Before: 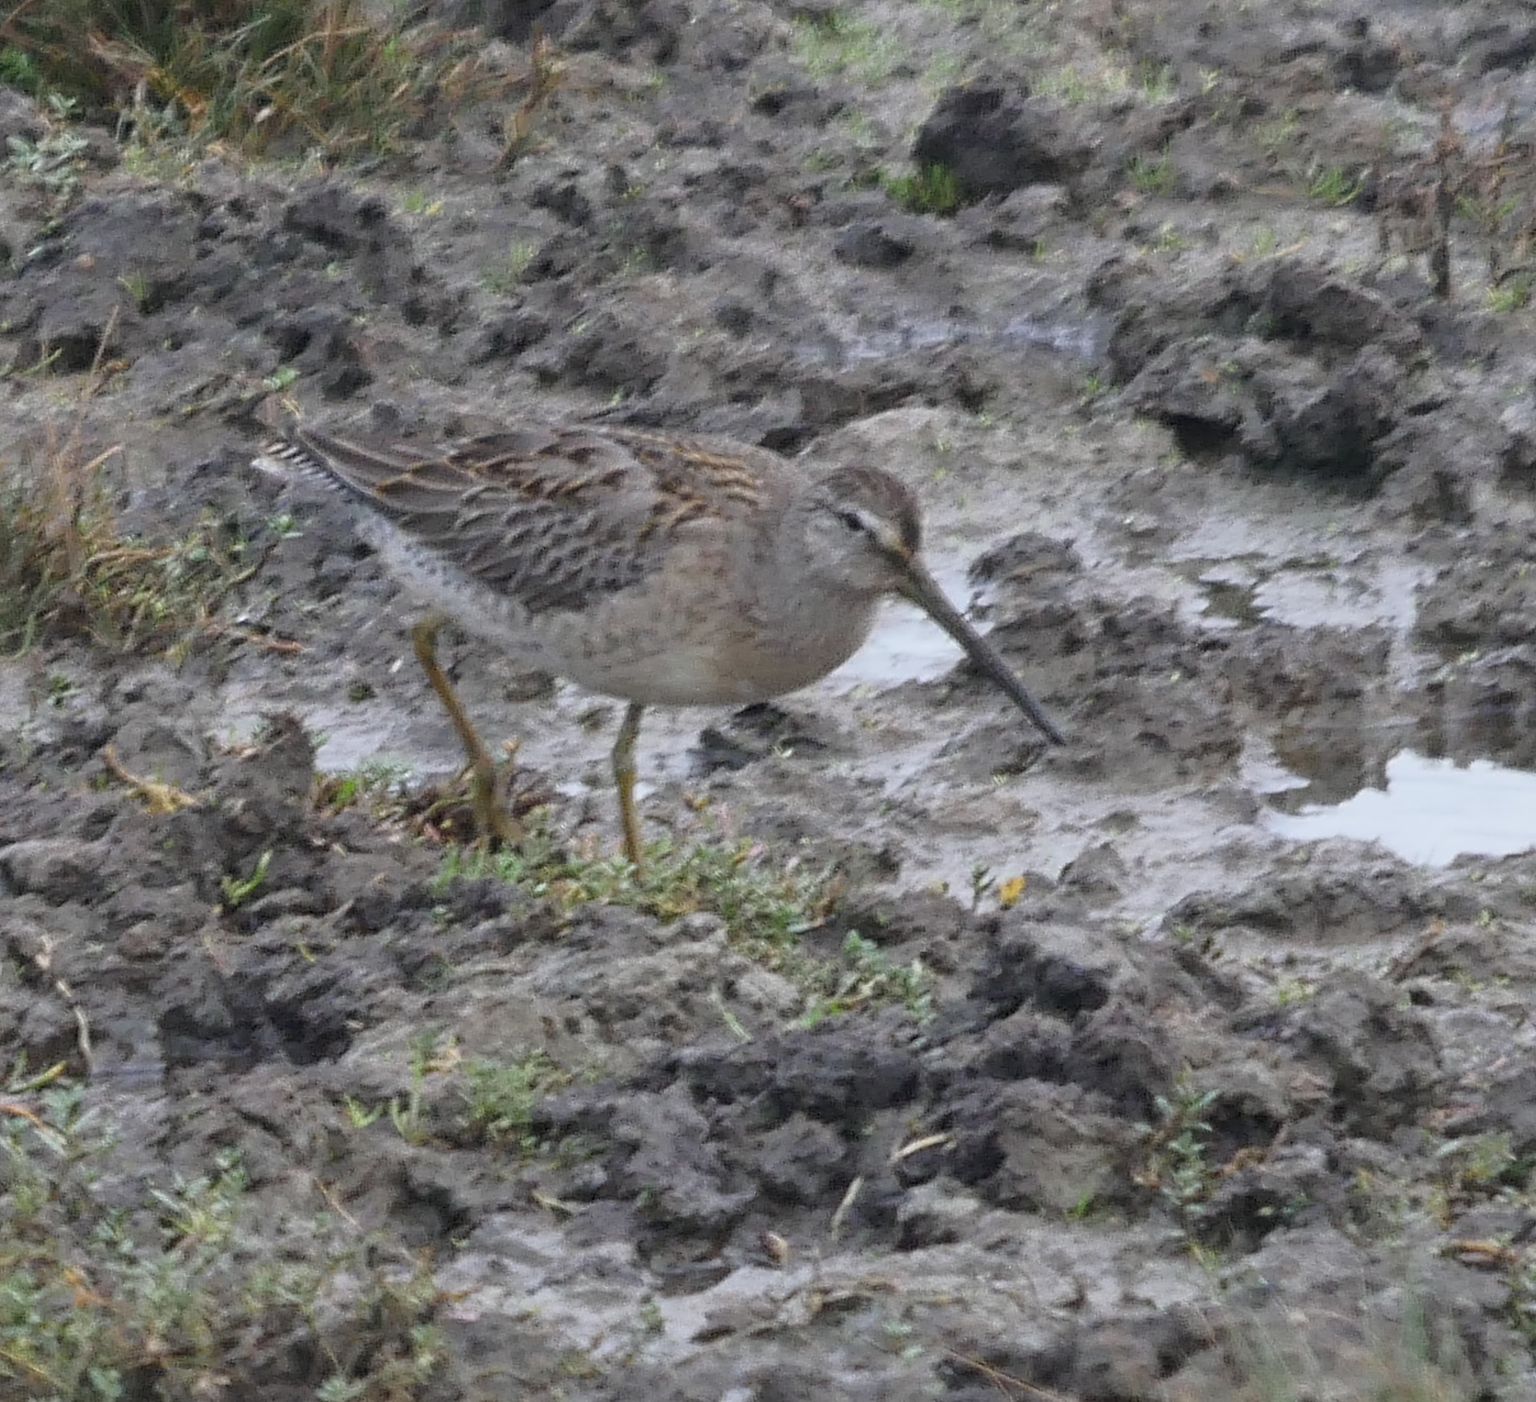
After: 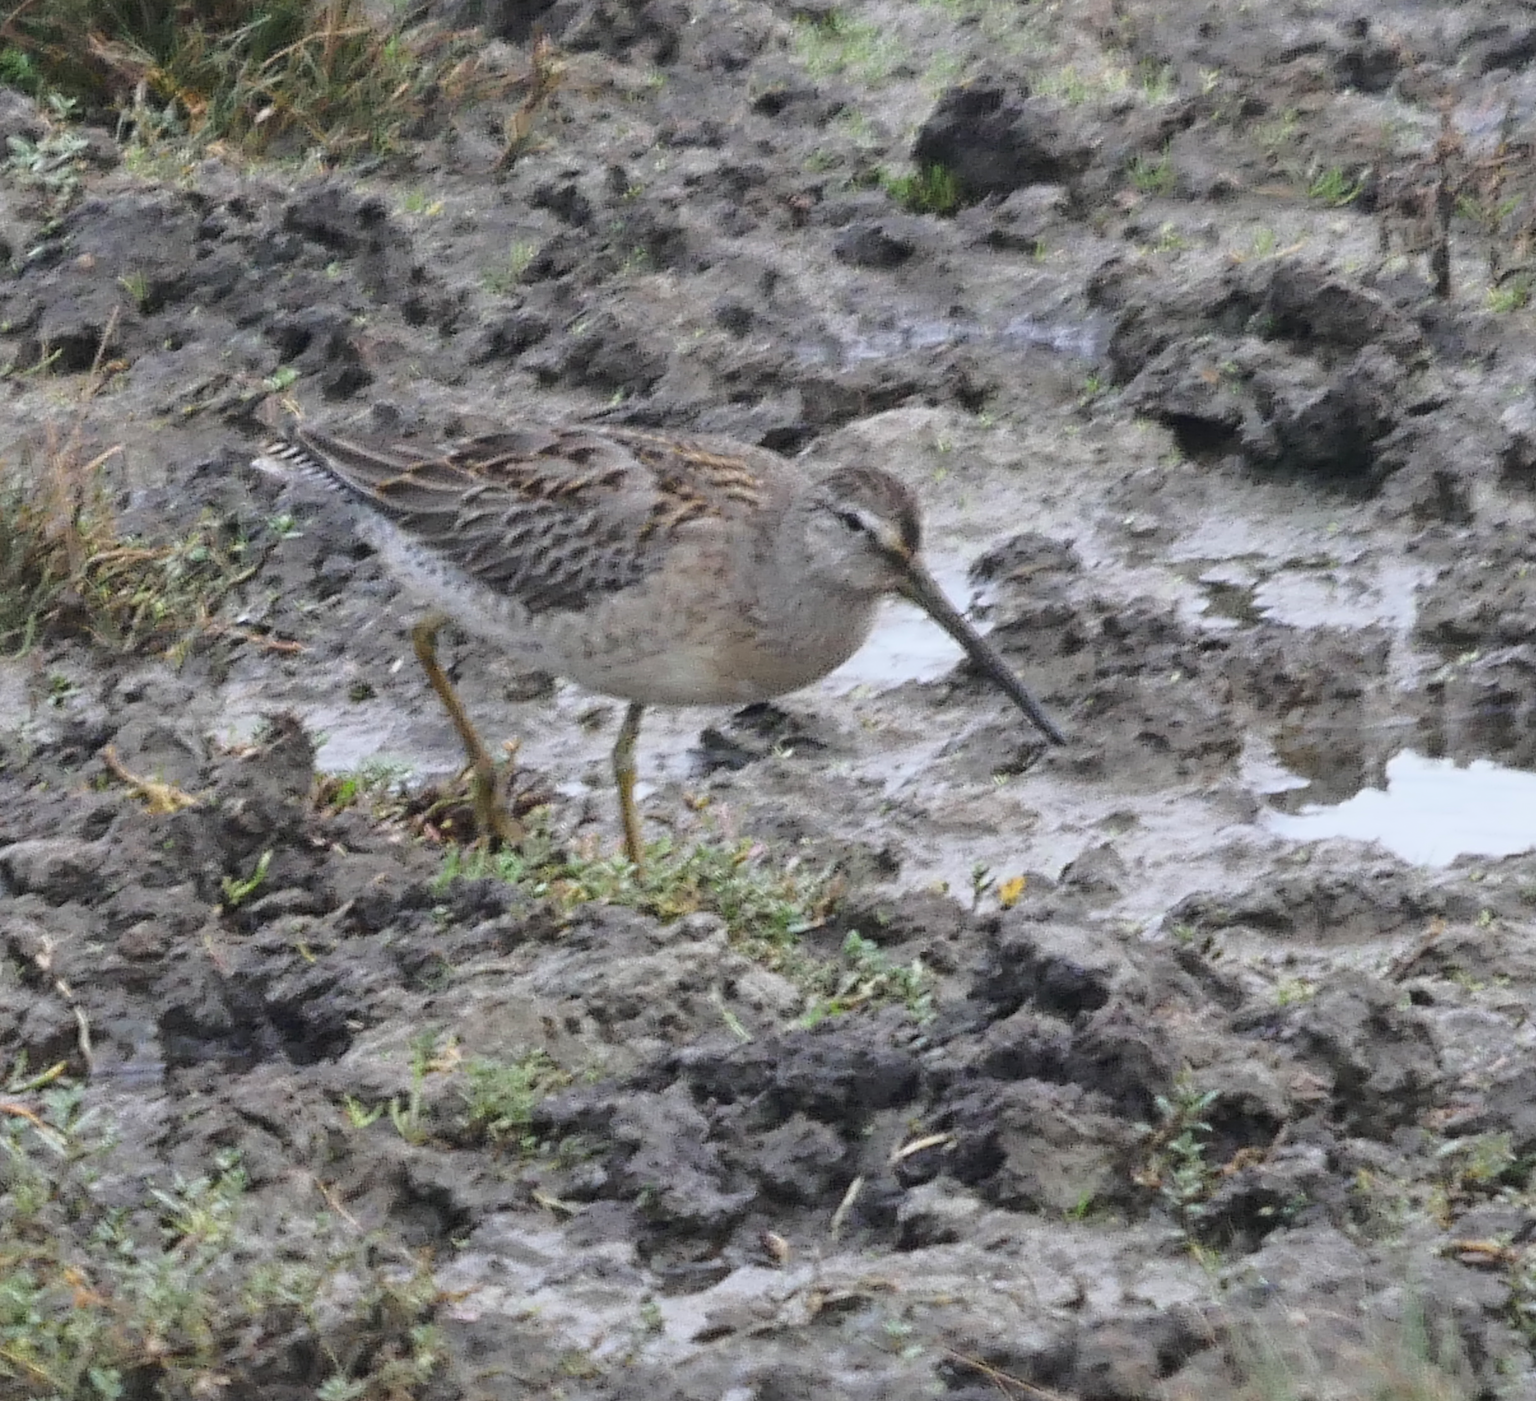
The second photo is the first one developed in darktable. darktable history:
tone curve: curves: ch0 [(0, 0.039) (0.104, 0.103) (0.273, 0.267) (0.448, 0.487) (0.704, 0.761) (0.886, 0.922) (0.994, 0.971)]; ch1 [(0, 0) (0.335, 0.298) (0.446, 0.413) (0.485, 0.487) (0.515, 0.503) (0.566, 0.563) (0.641, 0.655) (1, 1)]; ch2 [(0, 0) (0.314, 0.301) (0.421, 0.411) (0.502, 0.494) (0.528, 0.54) (0.557, 0.559) (0.612, 0.605) (0.722, 0.686) (1, 1)], color space Lab, linked channels, preserve colors none
